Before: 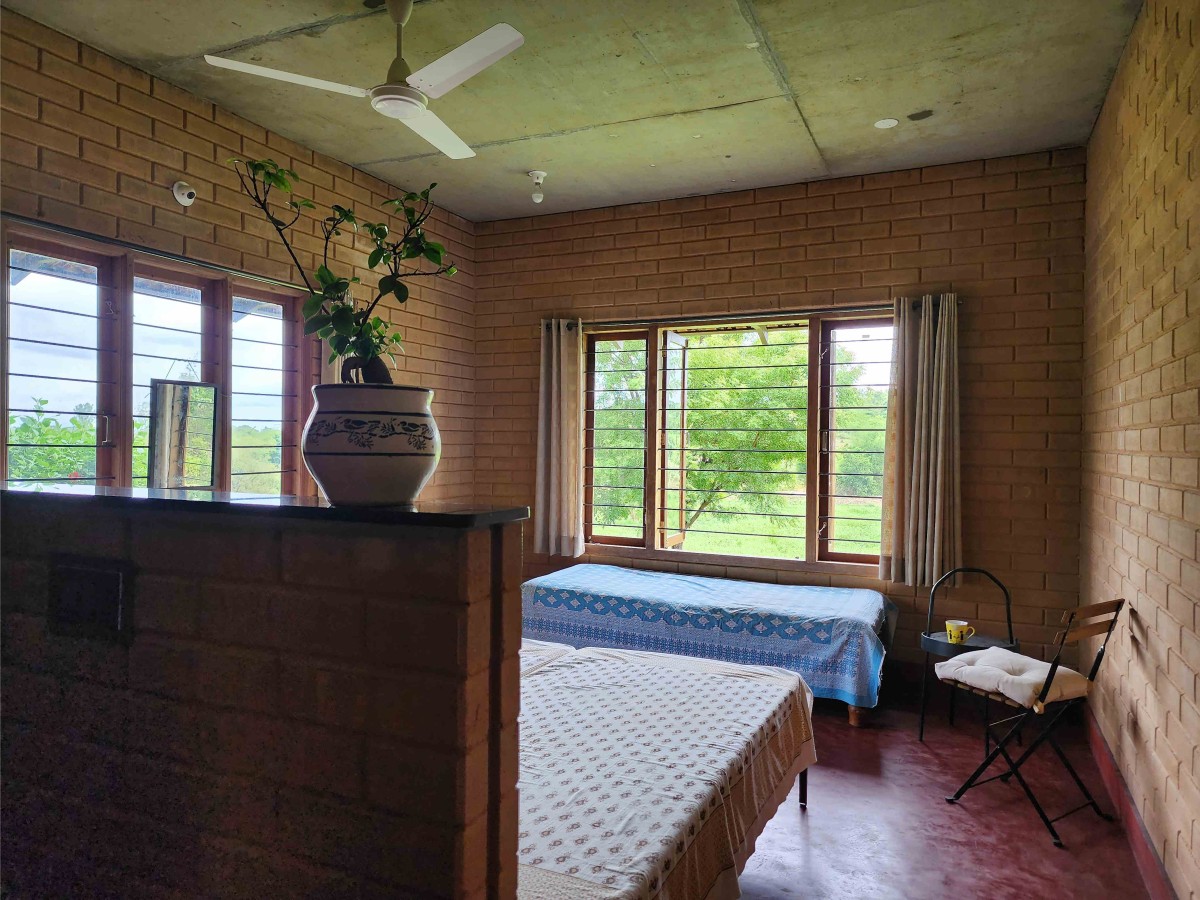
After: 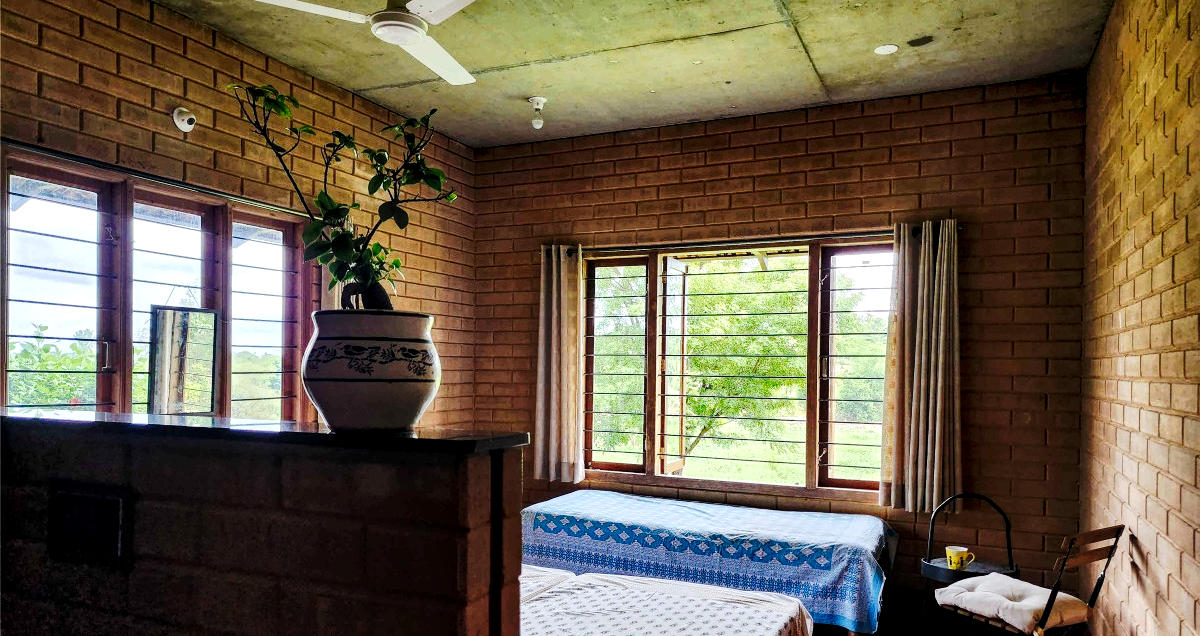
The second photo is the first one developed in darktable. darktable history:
contrast brightness saturation: contrast 0.07
crop and rotate: top 8.293%, bottom 20.996%
local contrast: highlights 100%, shadows 100%, detail 200%, midtone range 0.2
tone curve: curves: ch0 [(0, 0) (0.003, 0.018) (0.011, 0.021) (0.025, 0.028) (0.044, 0.039) (0.069, 0.05) (0.1, 0.06) (0.136, 0.081) (0.177, 0.117) (0.224, 0.161) (0.277, 0.226) (0.335, 0.315) (0.399, 0.421) (0.468, 0.53) (0.543, 0.627) (0.623, 0.726) (0.709, 0.789) (0.801, 0.859) (0.898, 0.924) (1, 1)], preserve colors none
